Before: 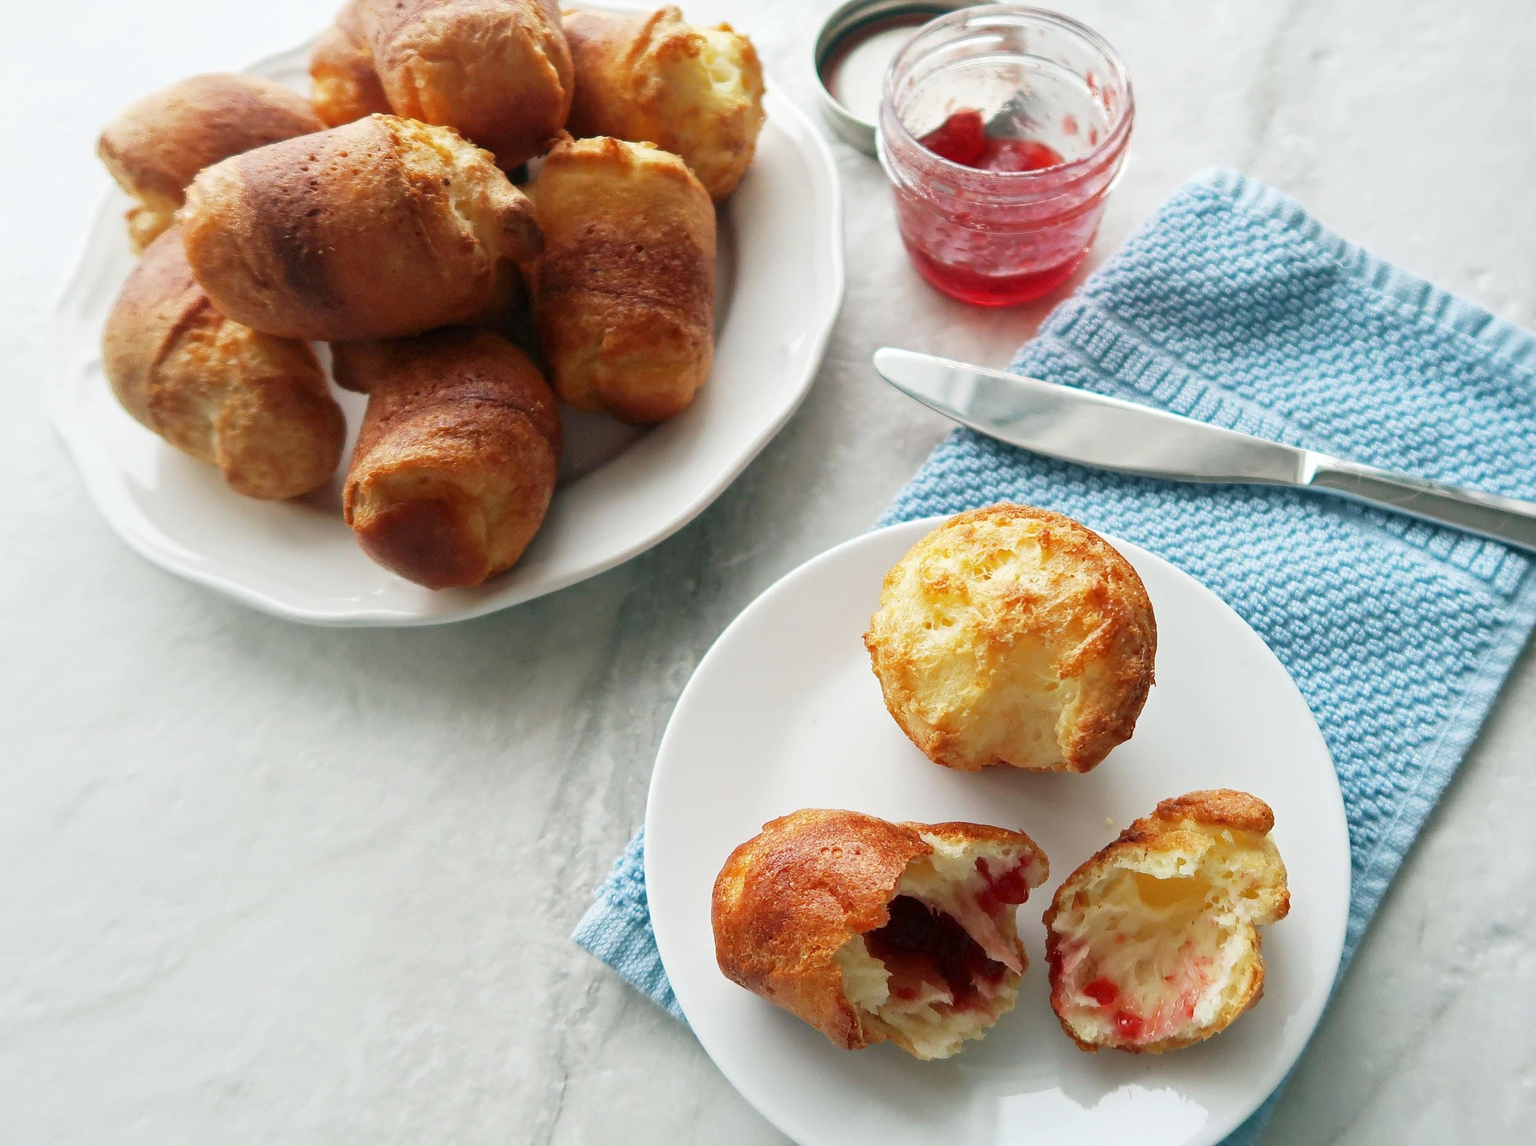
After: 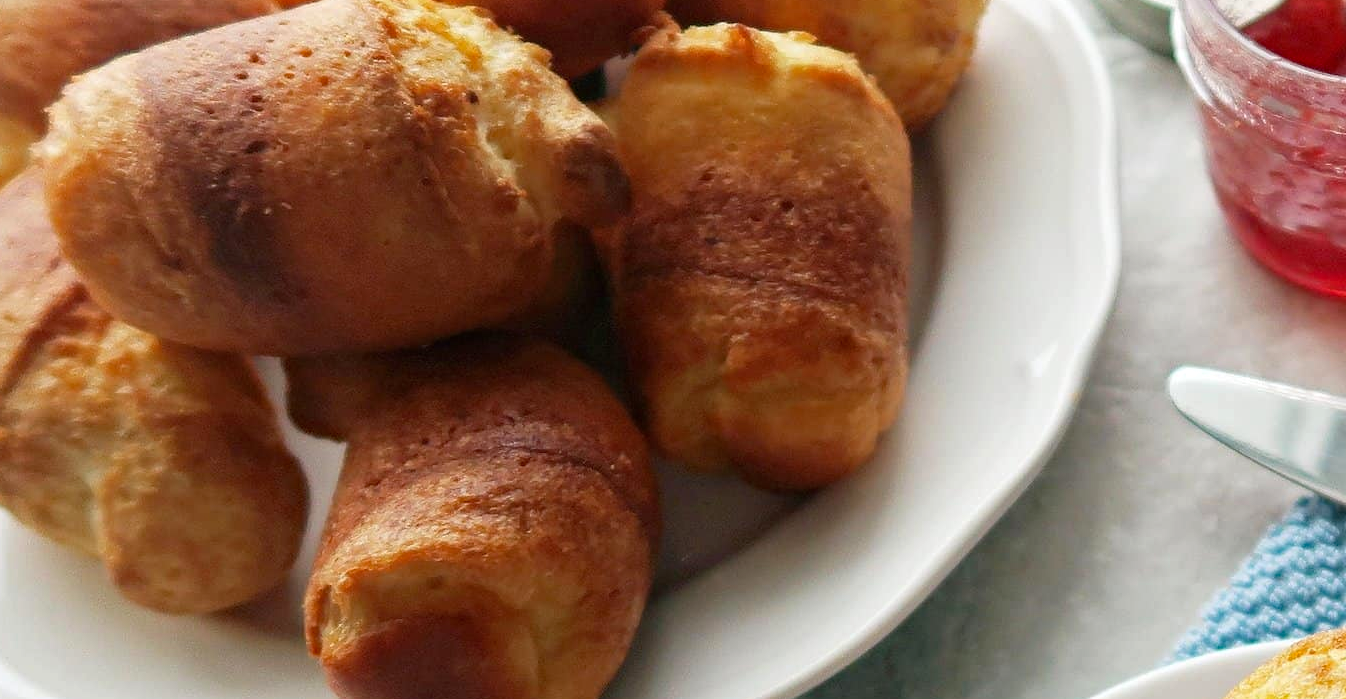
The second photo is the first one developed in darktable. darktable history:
crop: left 10.172%, top 10.686%, right 35.952%, bottom 51.817%
haze removal: compatibility mode true, adaptive false
